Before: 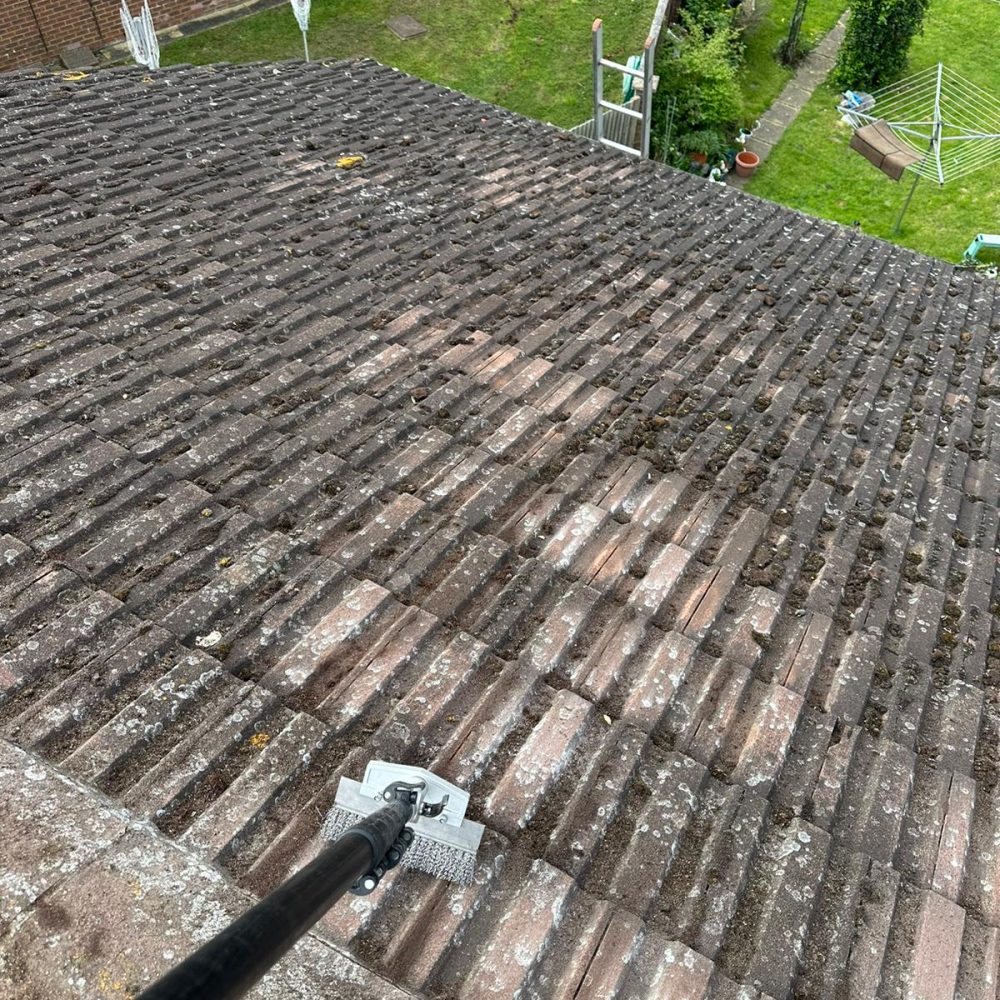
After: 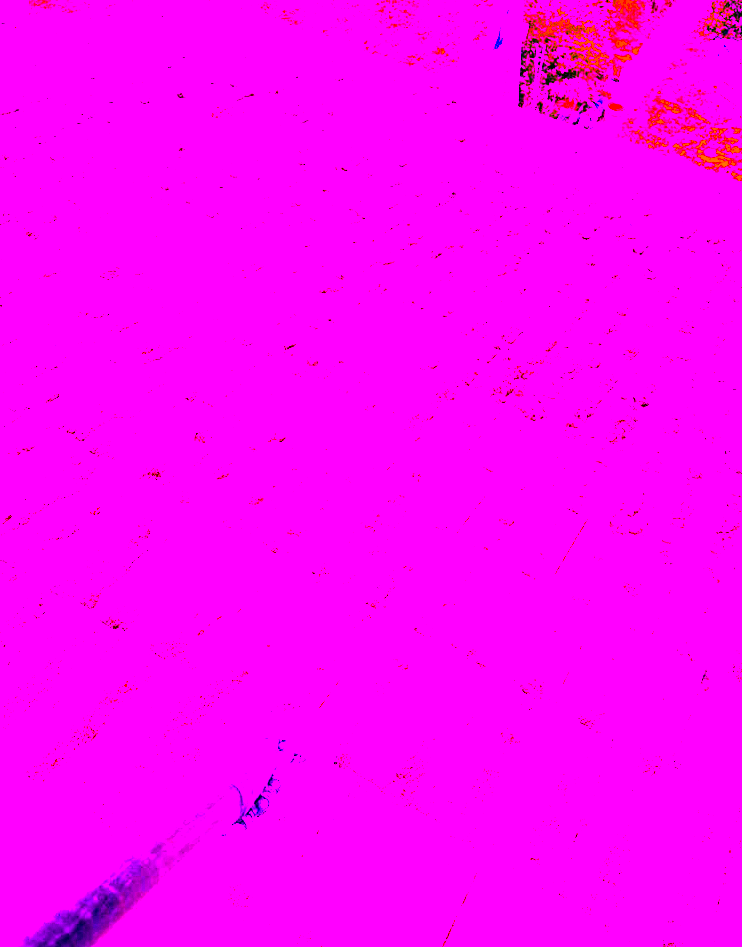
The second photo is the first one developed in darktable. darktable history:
crop and rotate: left 13.15%, top 5.251%, right 12.609%
white balance: red 8, blue 8
color balance rgb: perceptual saturation grading › global saturation 20%, global vibrance 20%
